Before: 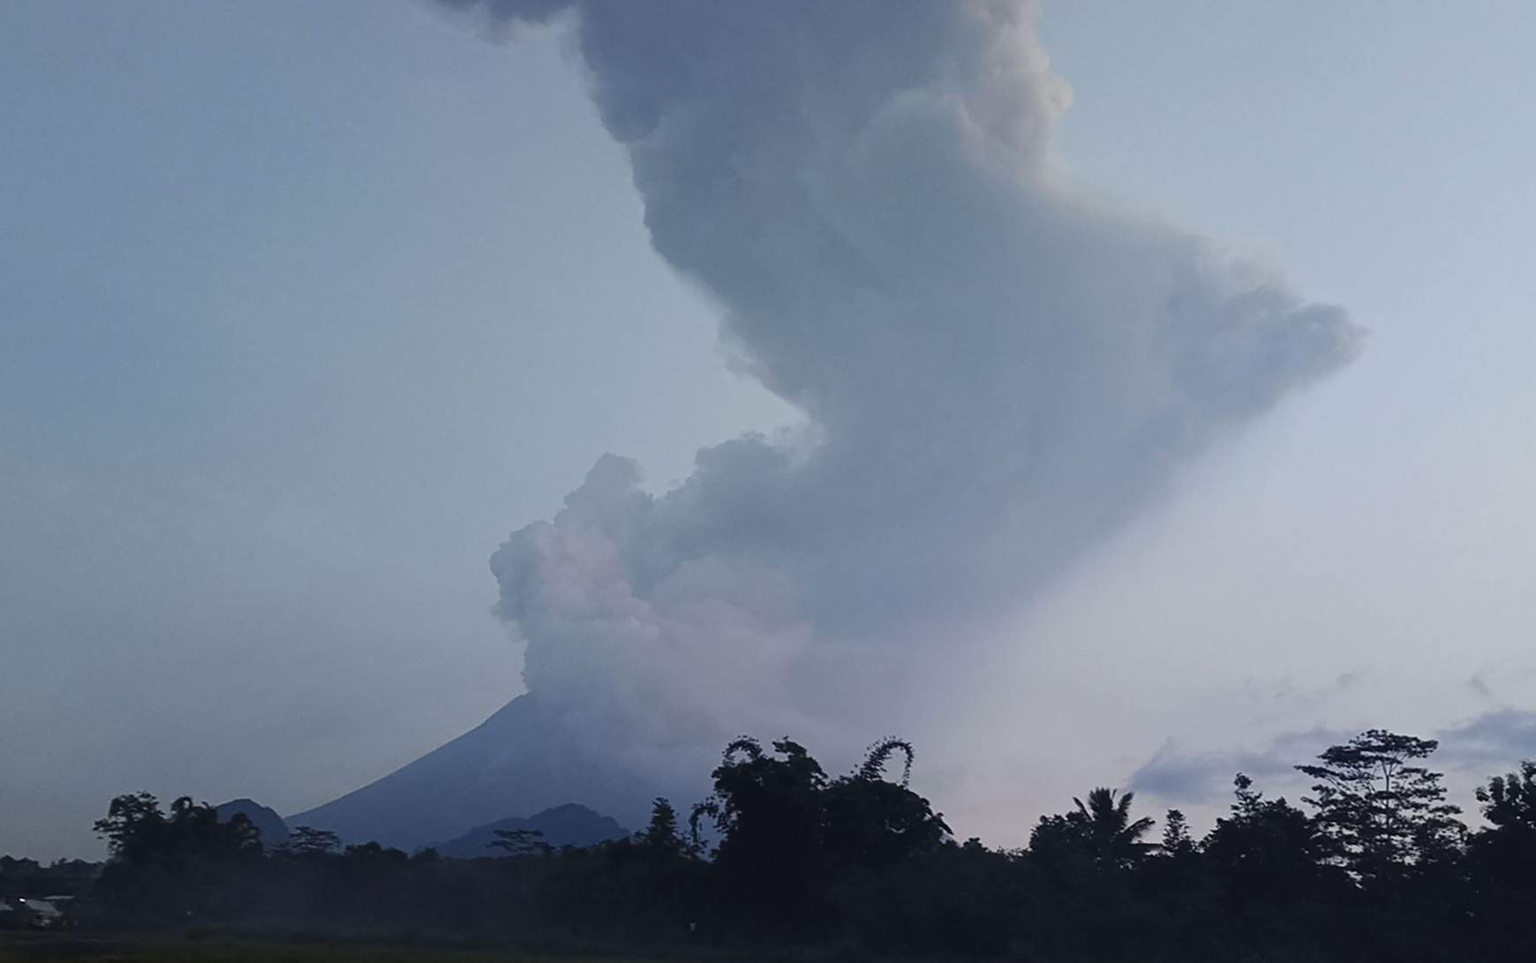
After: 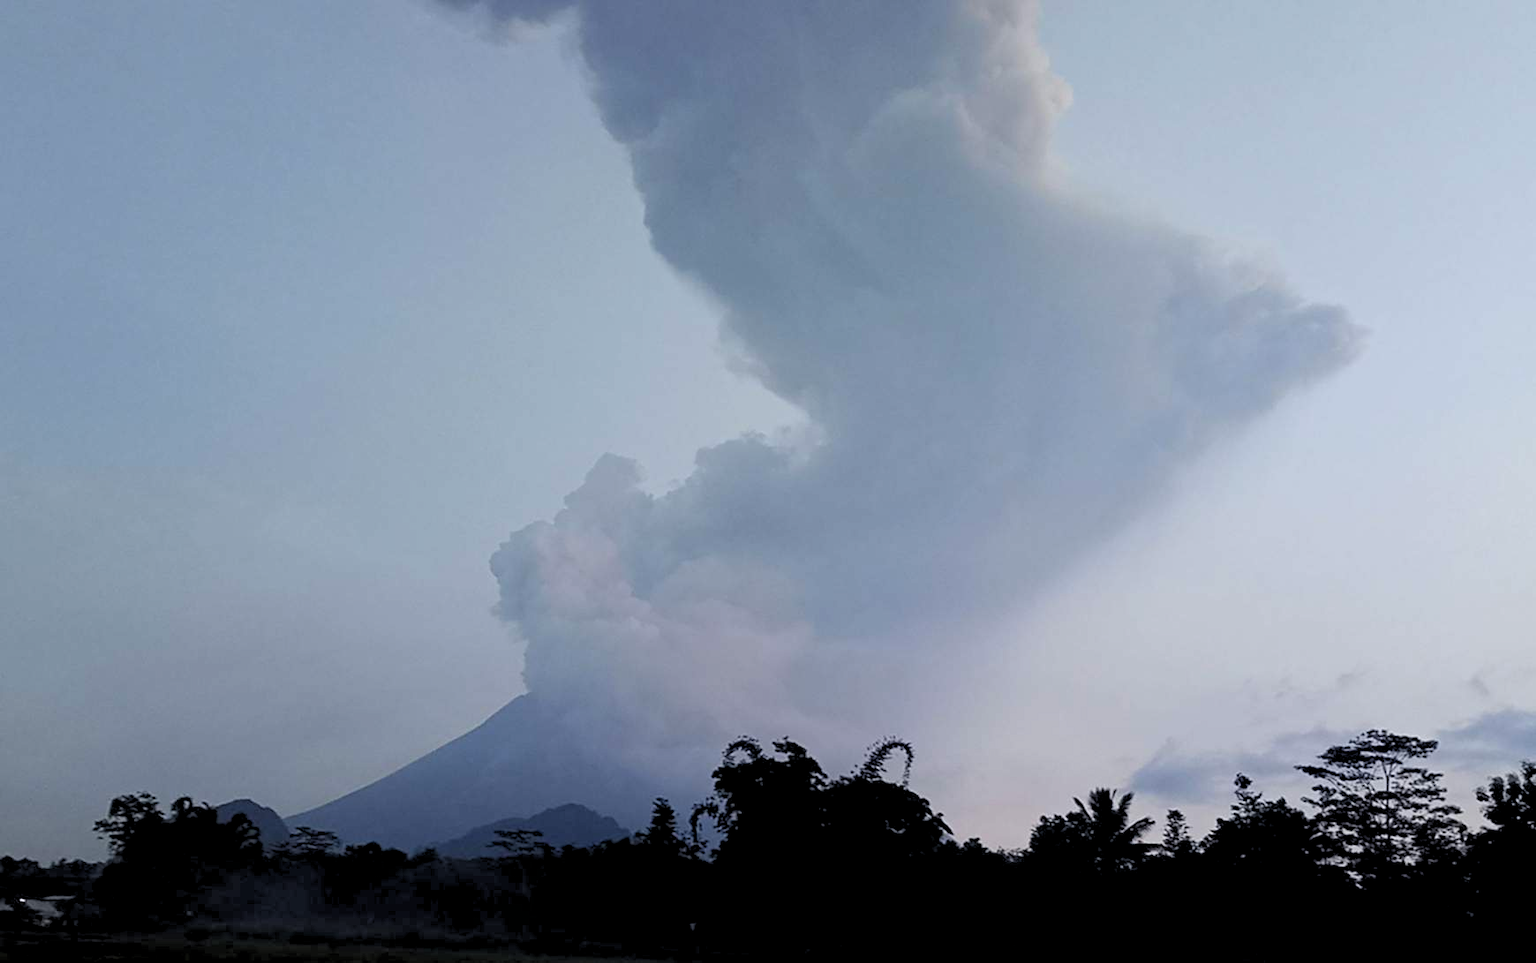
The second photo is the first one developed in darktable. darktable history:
rgb levels: levels [[0.013, 0.434, 0.89], [0, 0.5, 1], [0, 0.5, 1]]
